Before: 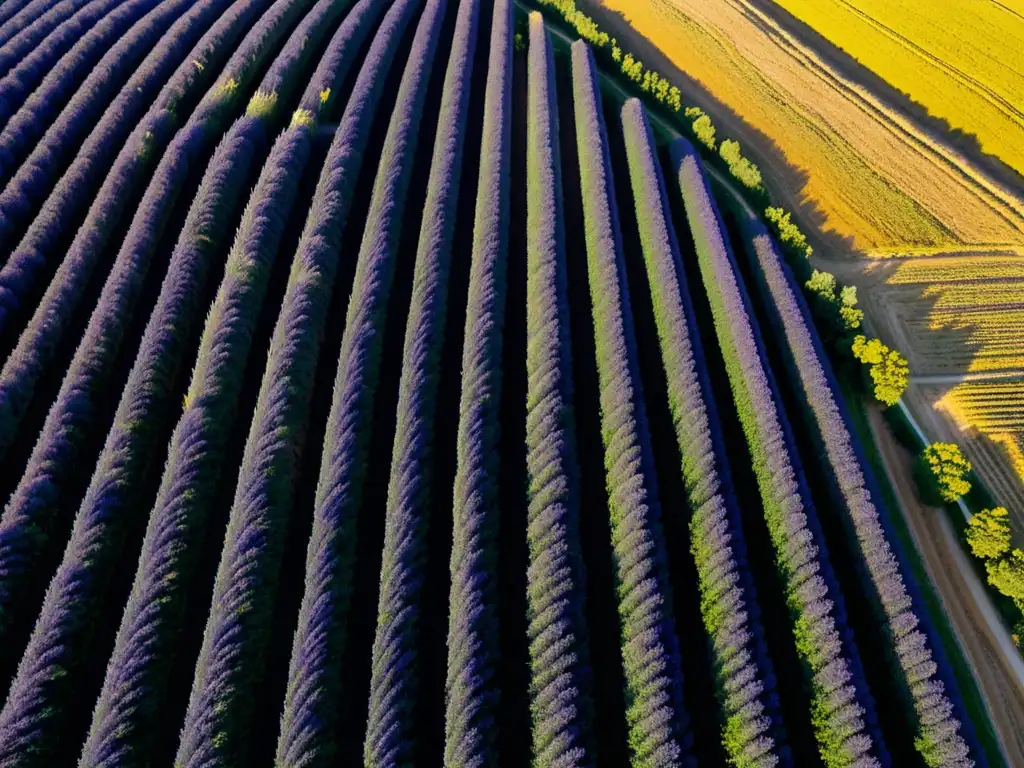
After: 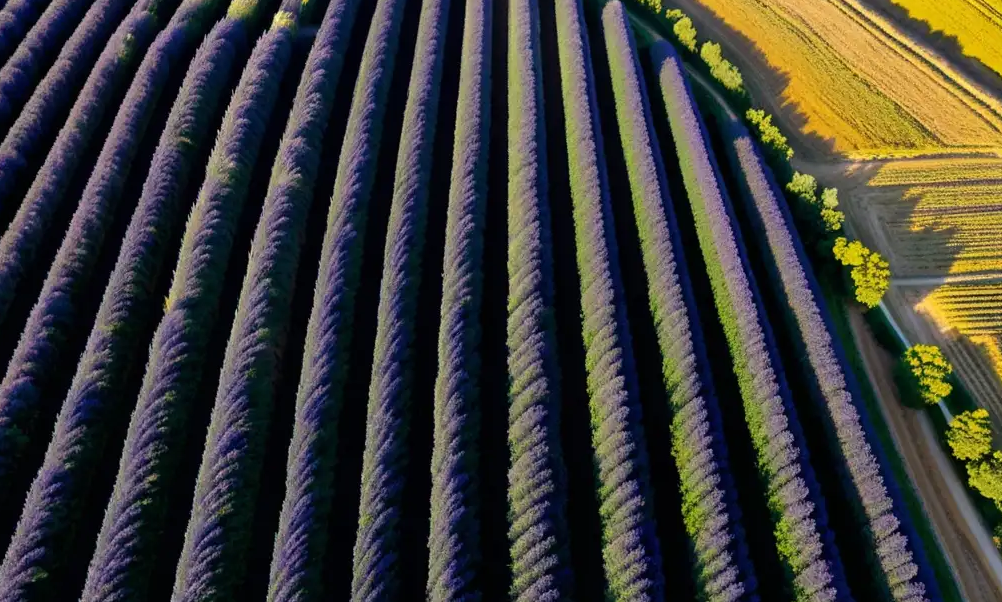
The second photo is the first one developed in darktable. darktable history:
crop and rotate: left 1.881%, top 12.813%, right 0.204%, bottom 8.735%
